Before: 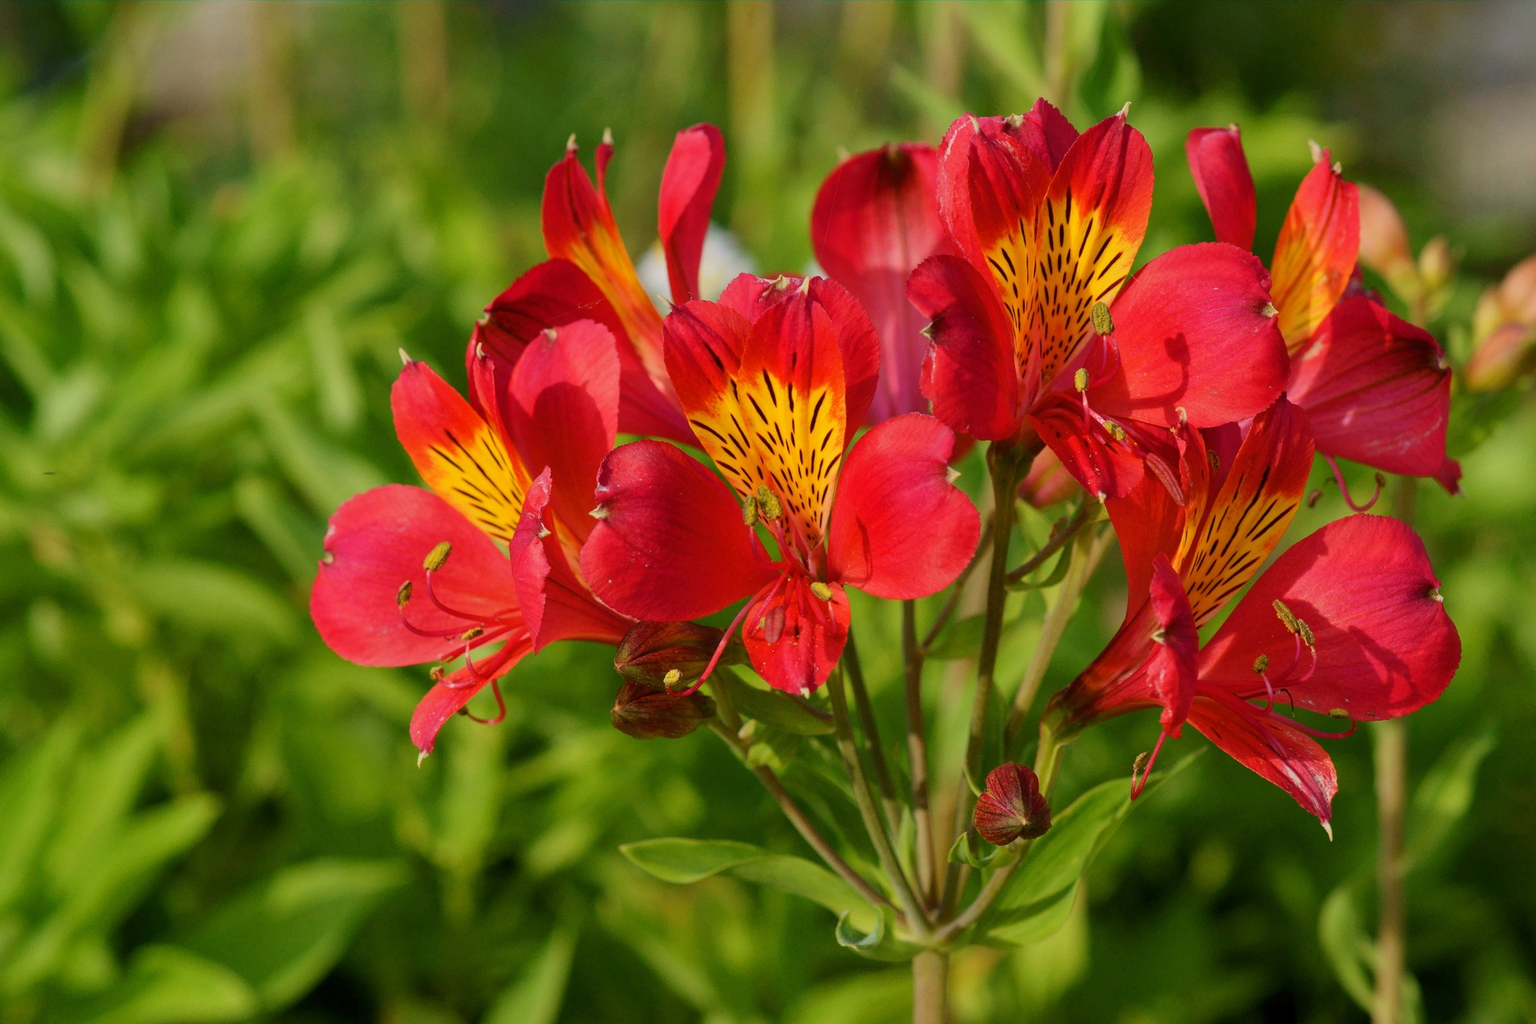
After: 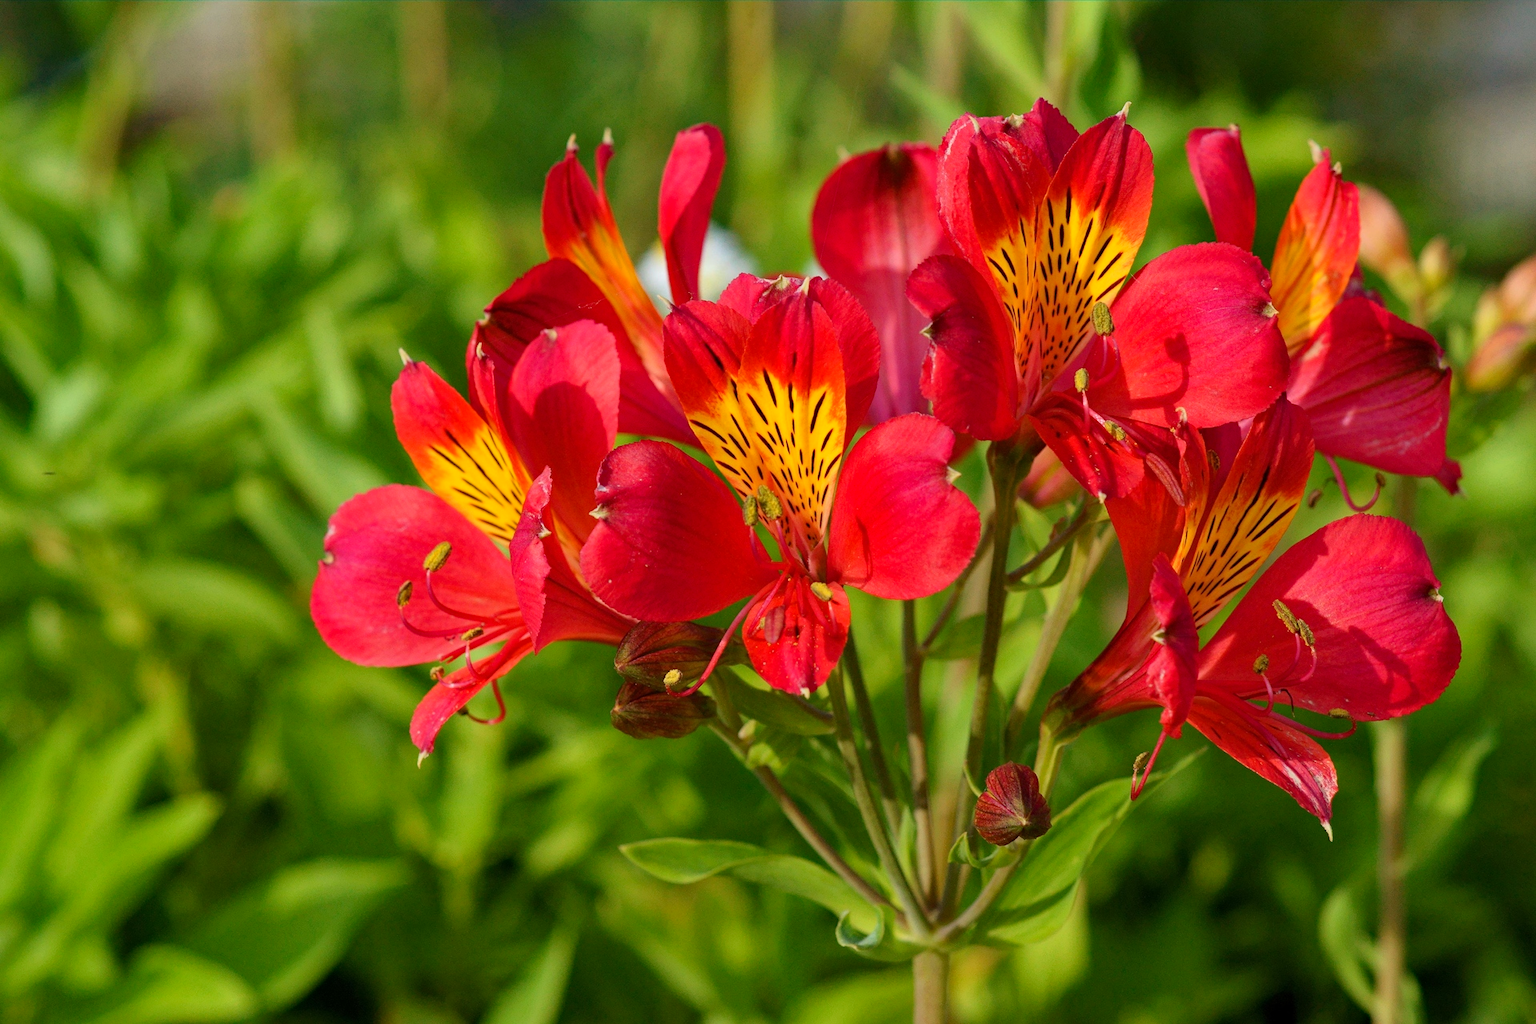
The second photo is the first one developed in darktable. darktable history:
exposure: exposure 0.207 EV, compensate highlight preservation false
haze removal: compatibility mode true, adaptive false
